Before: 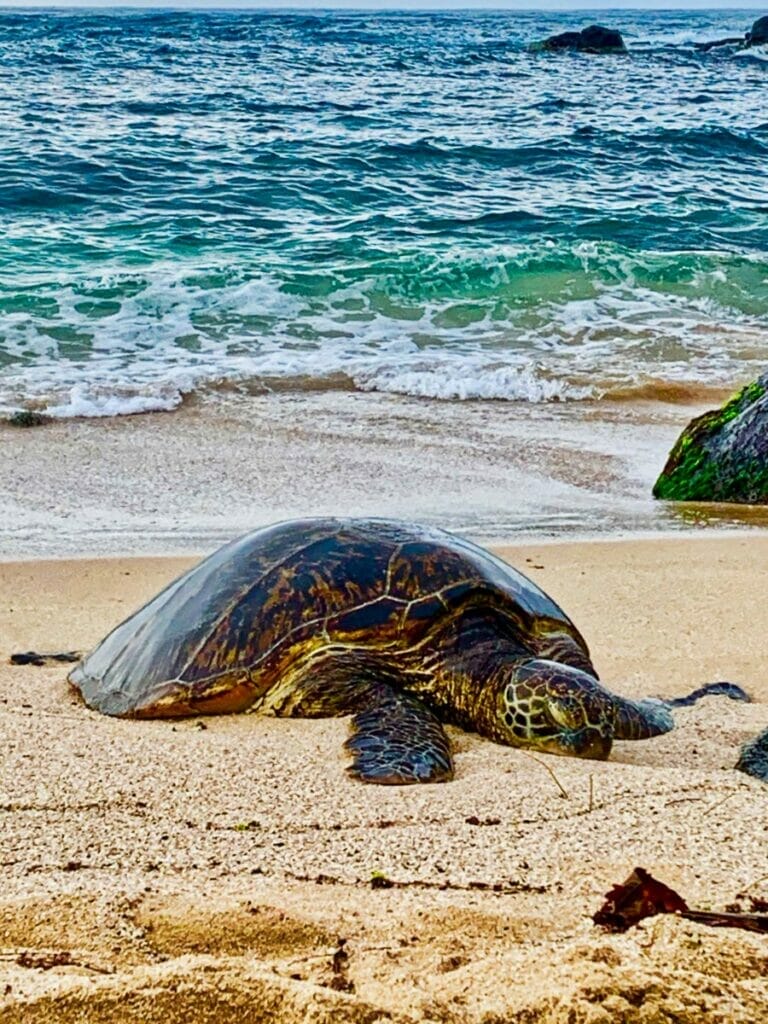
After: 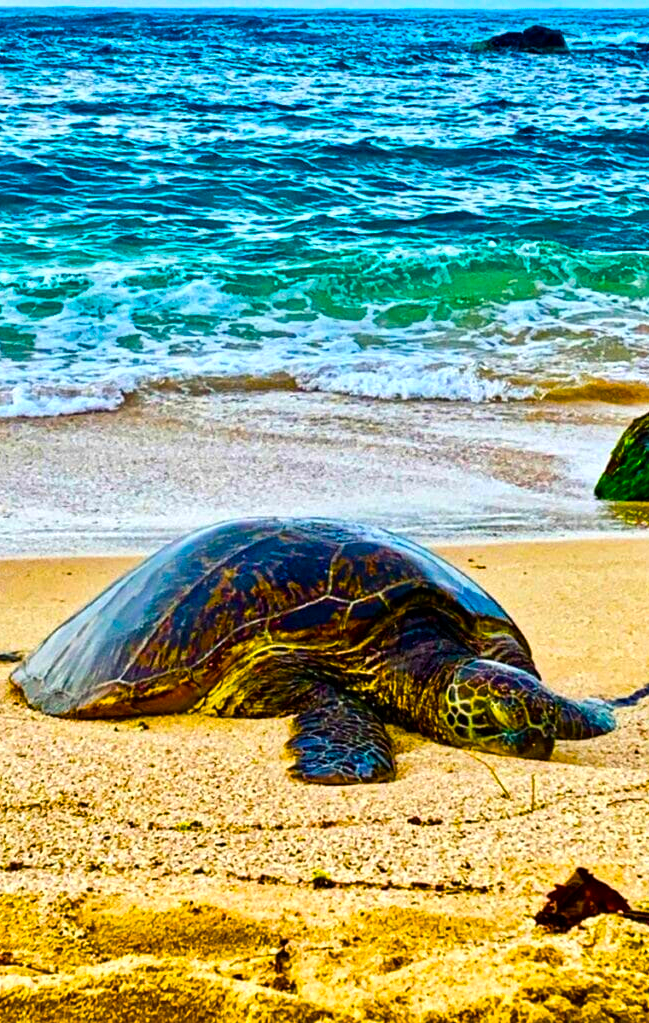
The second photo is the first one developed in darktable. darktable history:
crop: left 7.561%, right 7.843%
color balance rgb: shadows lift › chroma 2.058%, shadows lift › hue 220.47°, highlights gain › luminance 9.911%, linear chroma grading › global chroma 49.977%, perceptual saturation grading › global saturation 29.468%, global vibrance 35.03%, contrast 9.813%
